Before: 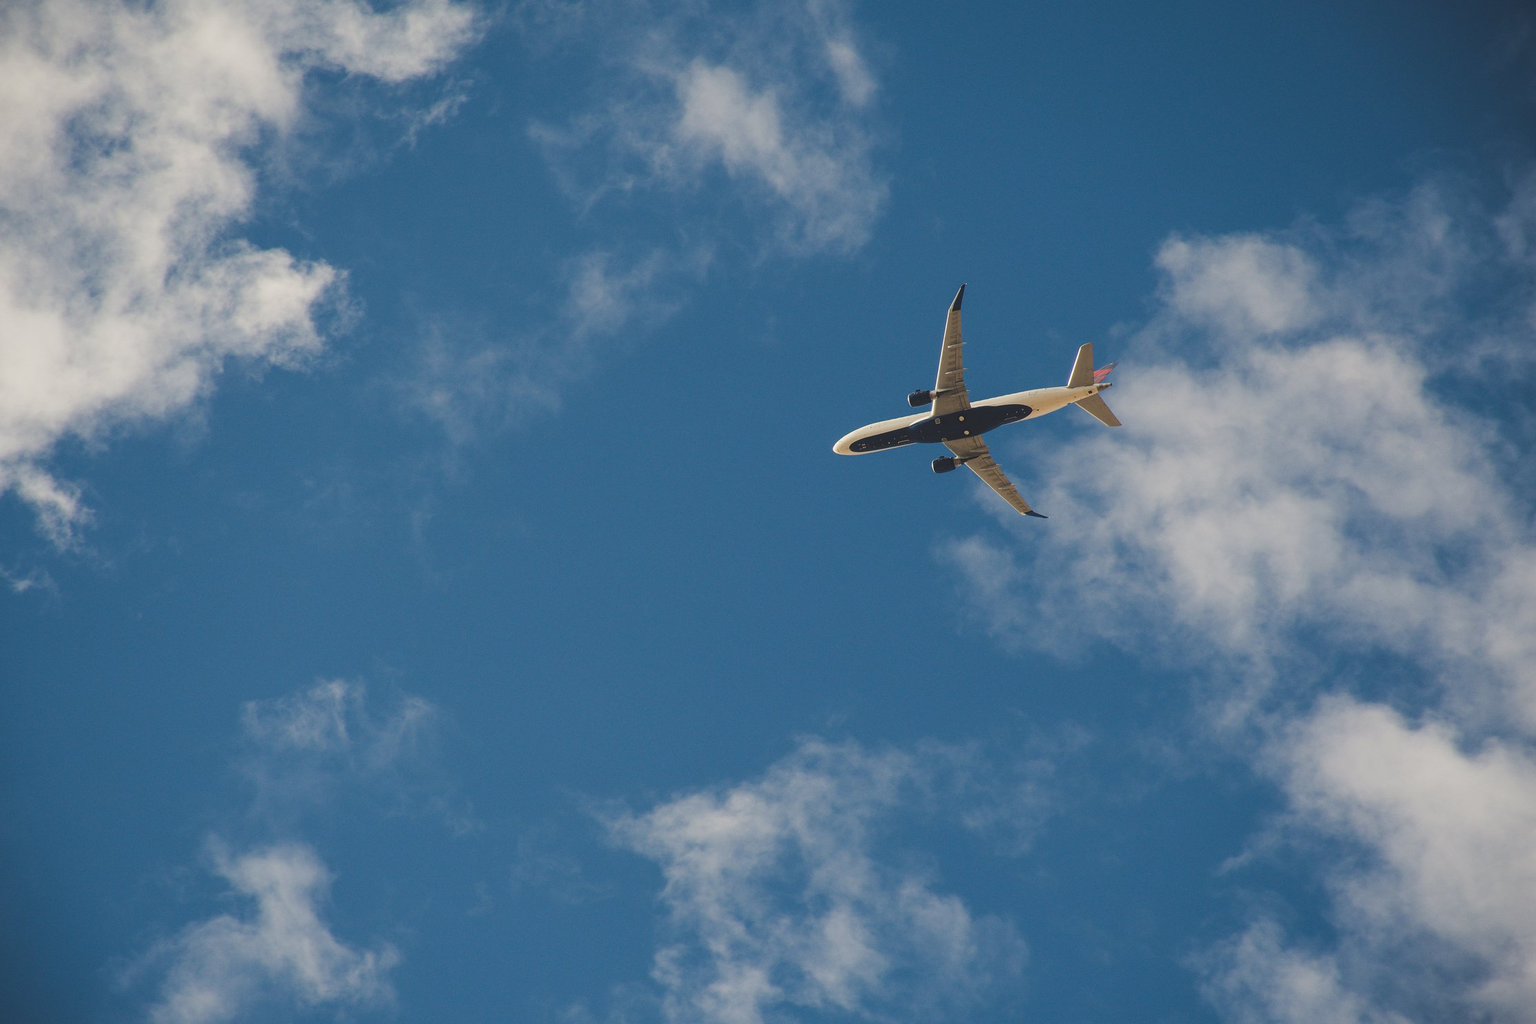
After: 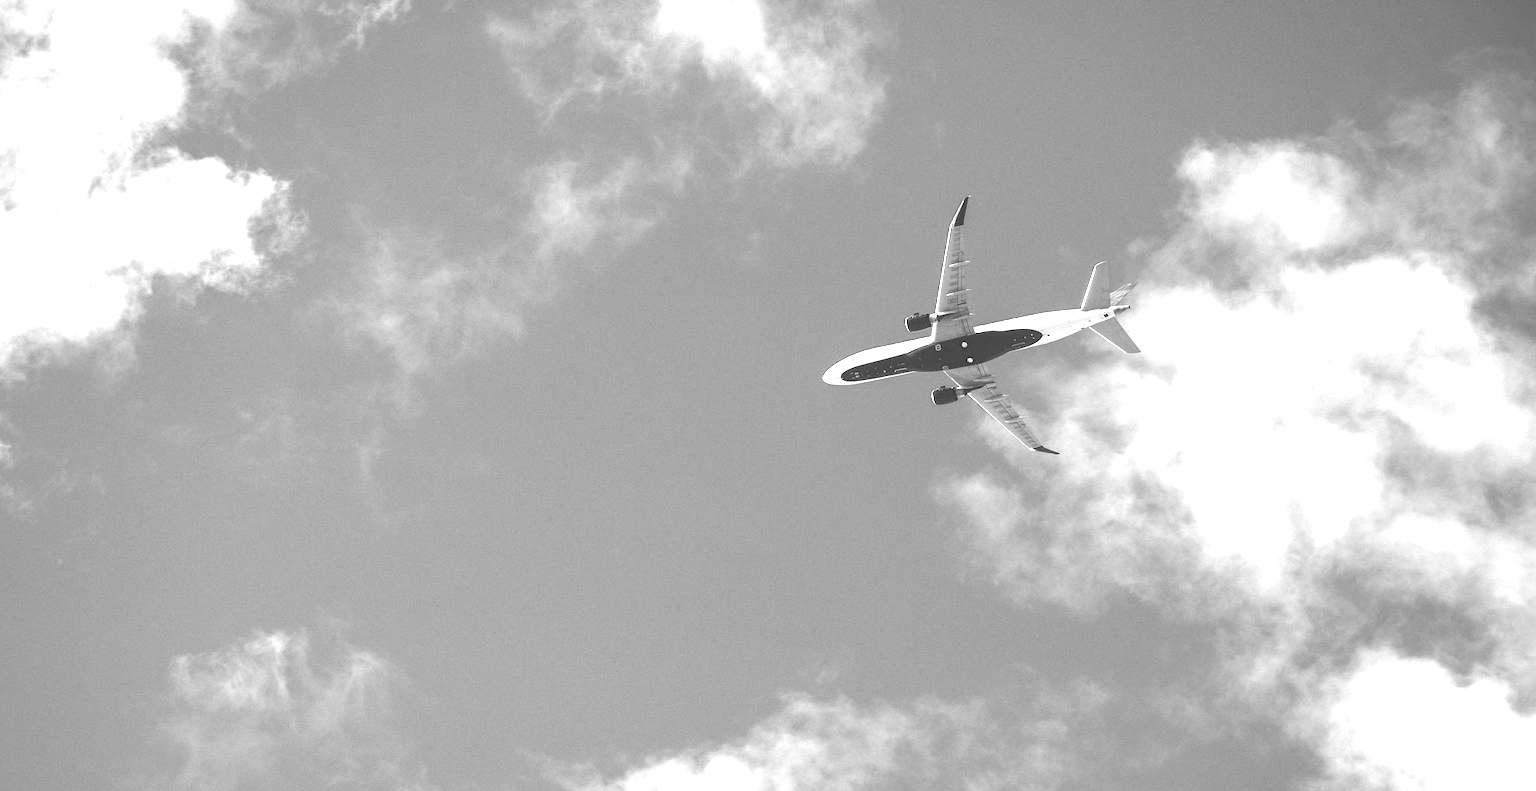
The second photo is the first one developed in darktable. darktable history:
crop: left 5.596%, top 10.314%, right 3.534%, bottom 19.395%
exposure: black level correction 0, exposure 1.741 EV, compensate exposure bias true, compensate highlight preservation false
monochrome: a 2.21, b -1.33, size 2.2
local contrast: highlights 100%, shadows 100%, detail 120%, midtone range 0.2
